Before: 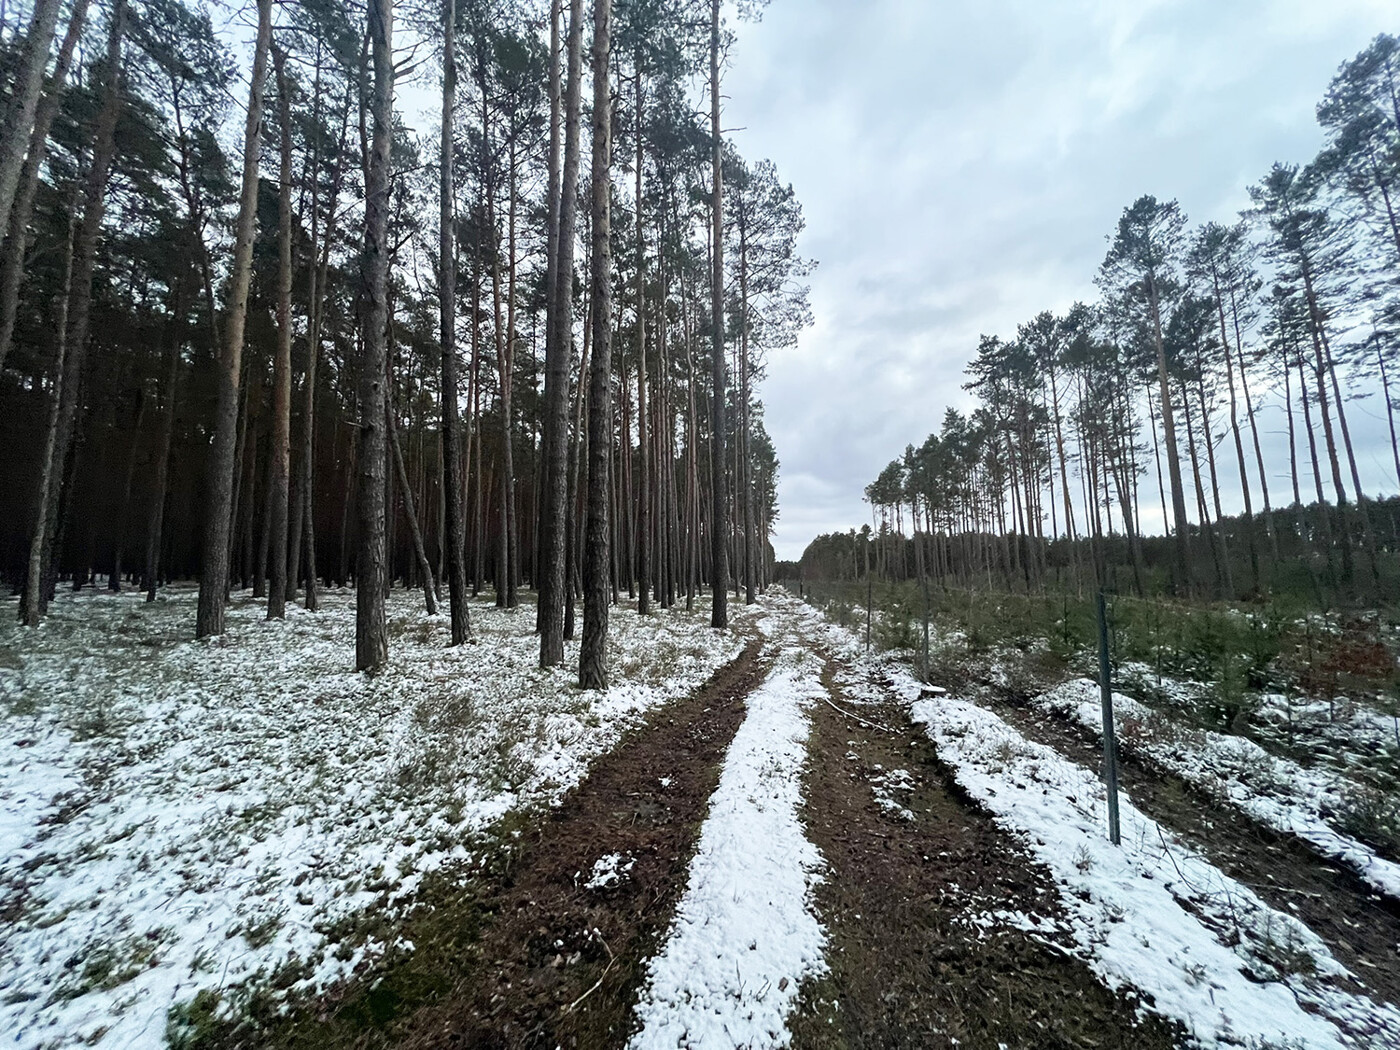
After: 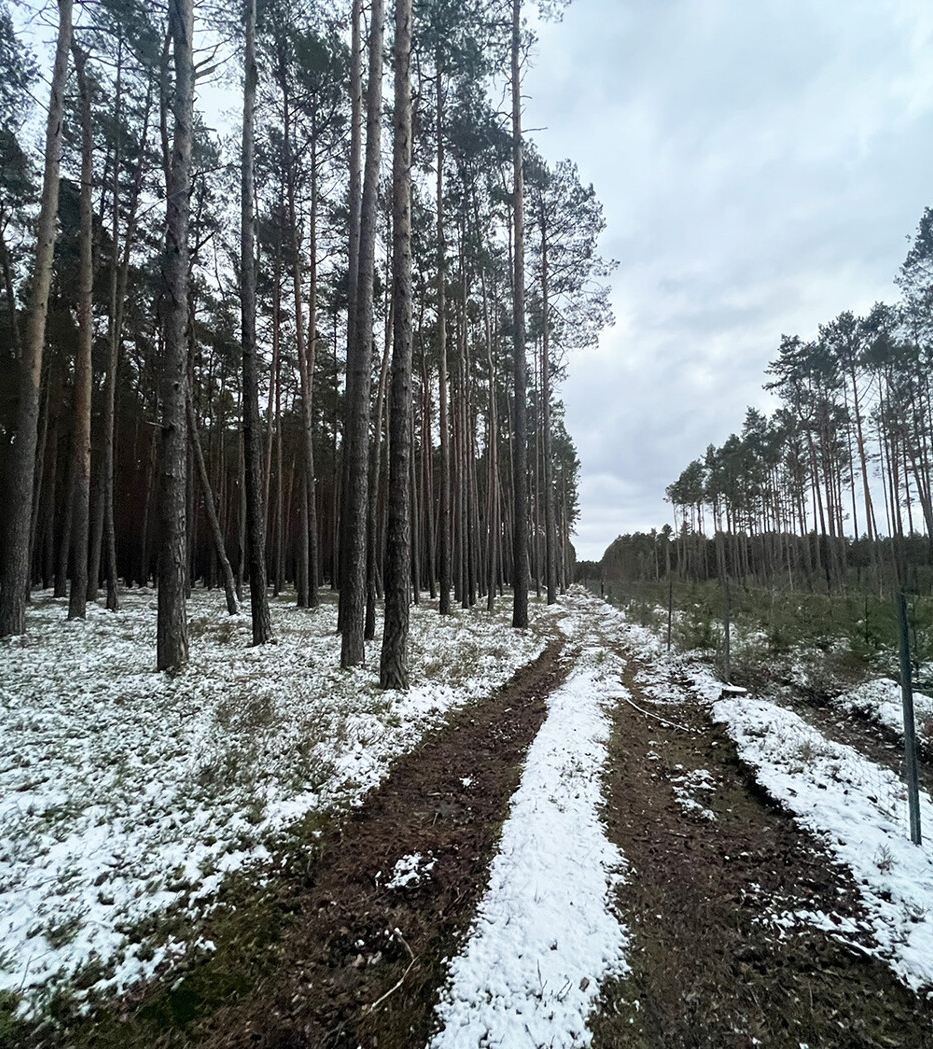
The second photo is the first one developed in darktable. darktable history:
crop and rotate: left 14.33%, right 19.003%
